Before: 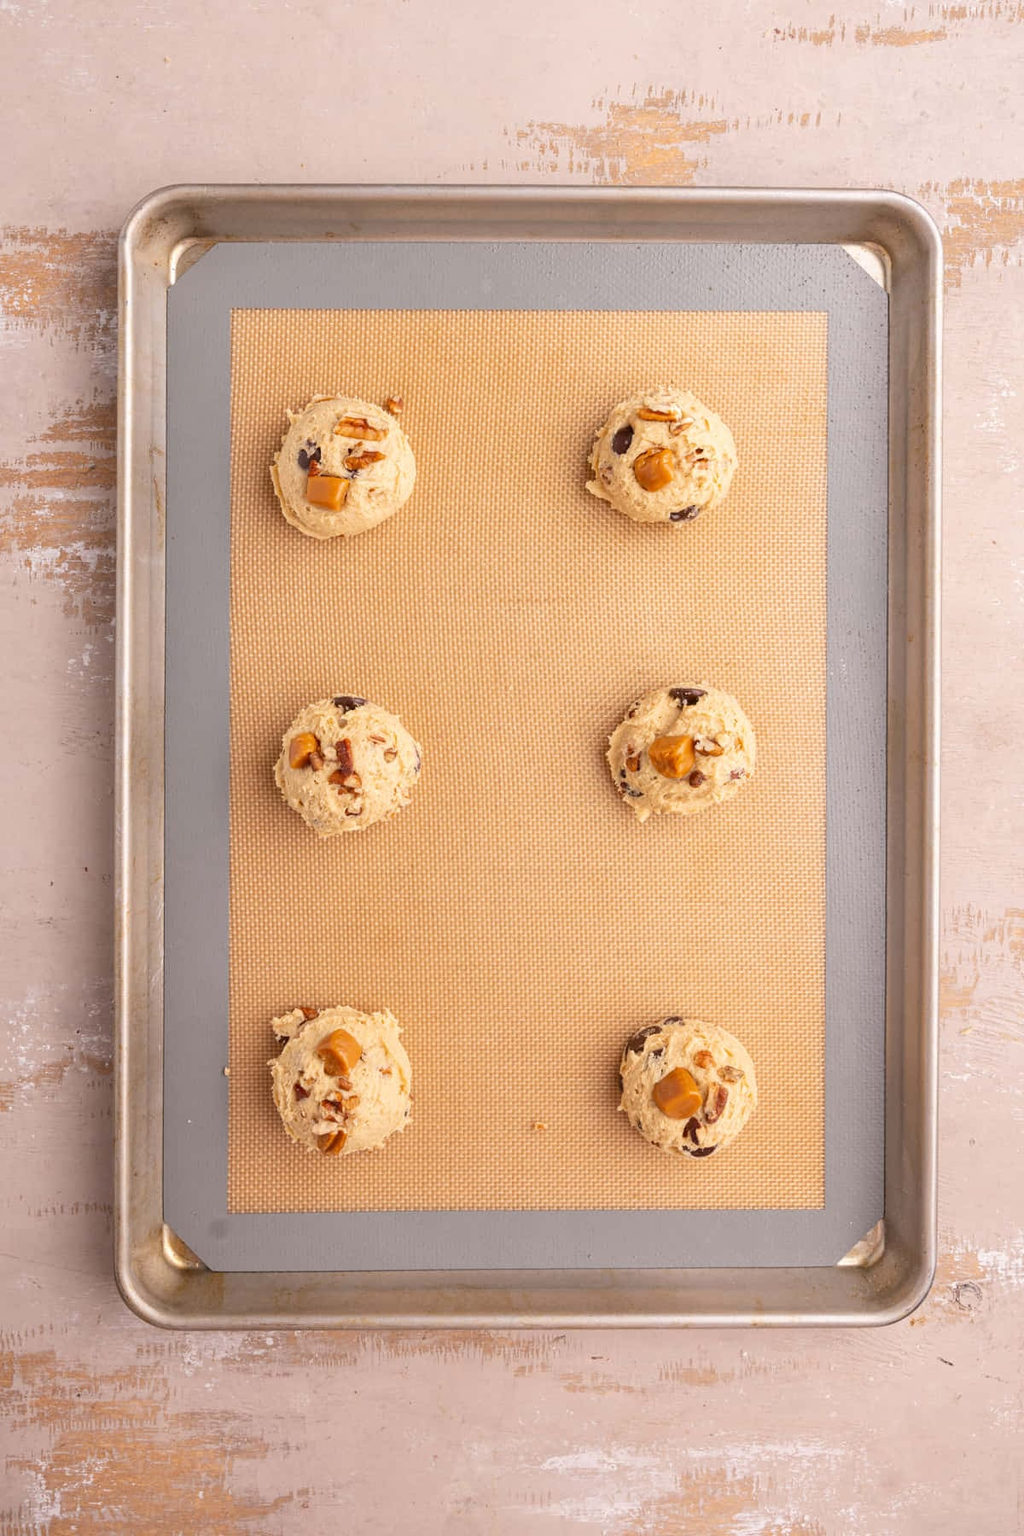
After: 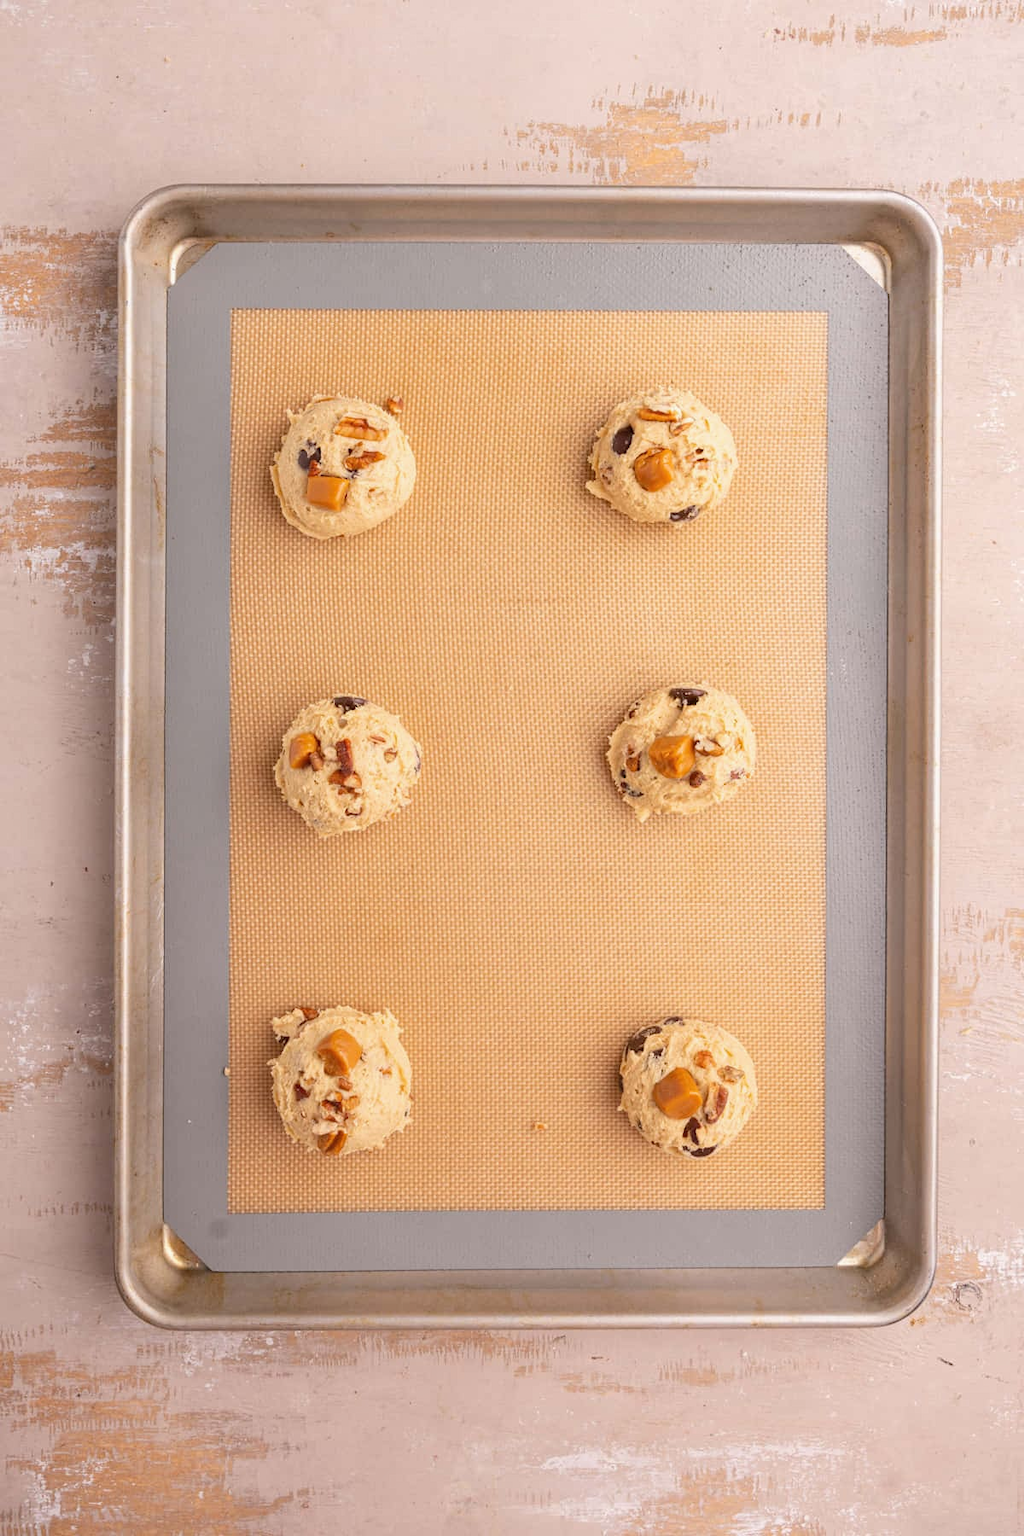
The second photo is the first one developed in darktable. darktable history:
local contrast: mode bilateral grid, contrast 100, coarseness 99, detail 90%, midtone range 0.2
